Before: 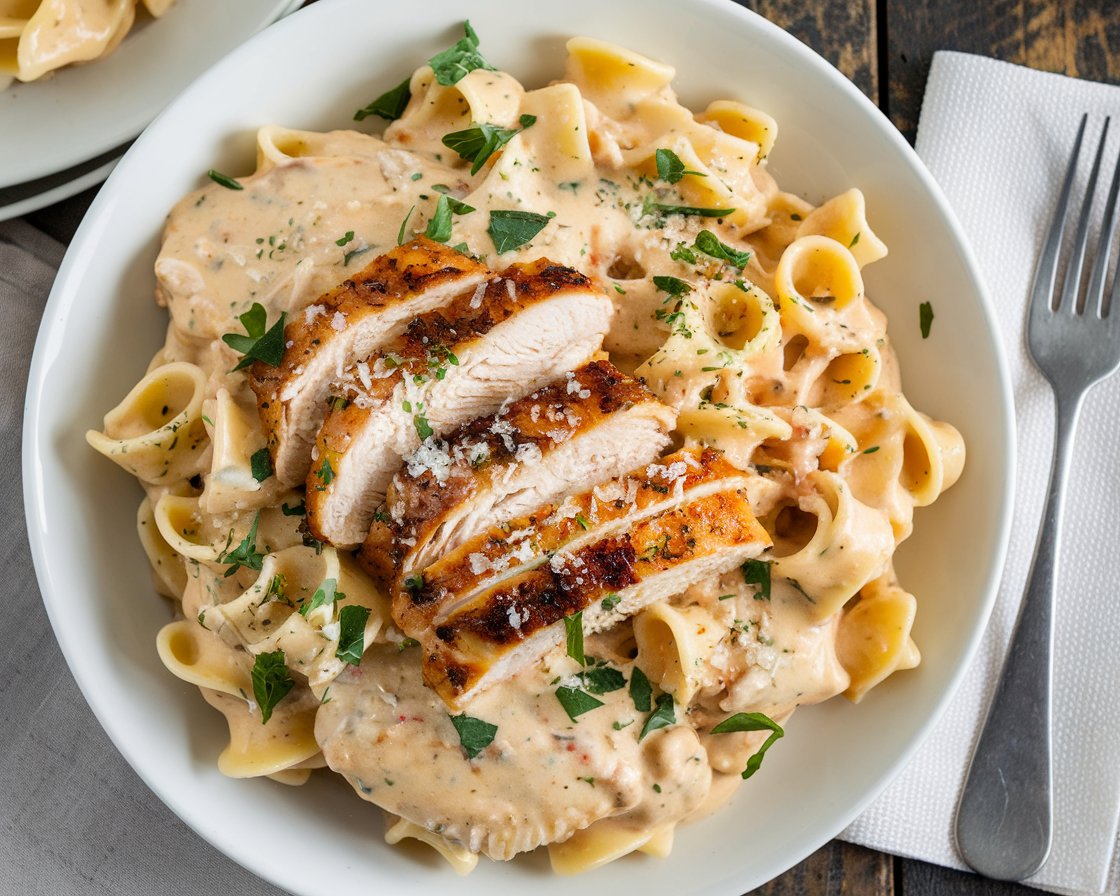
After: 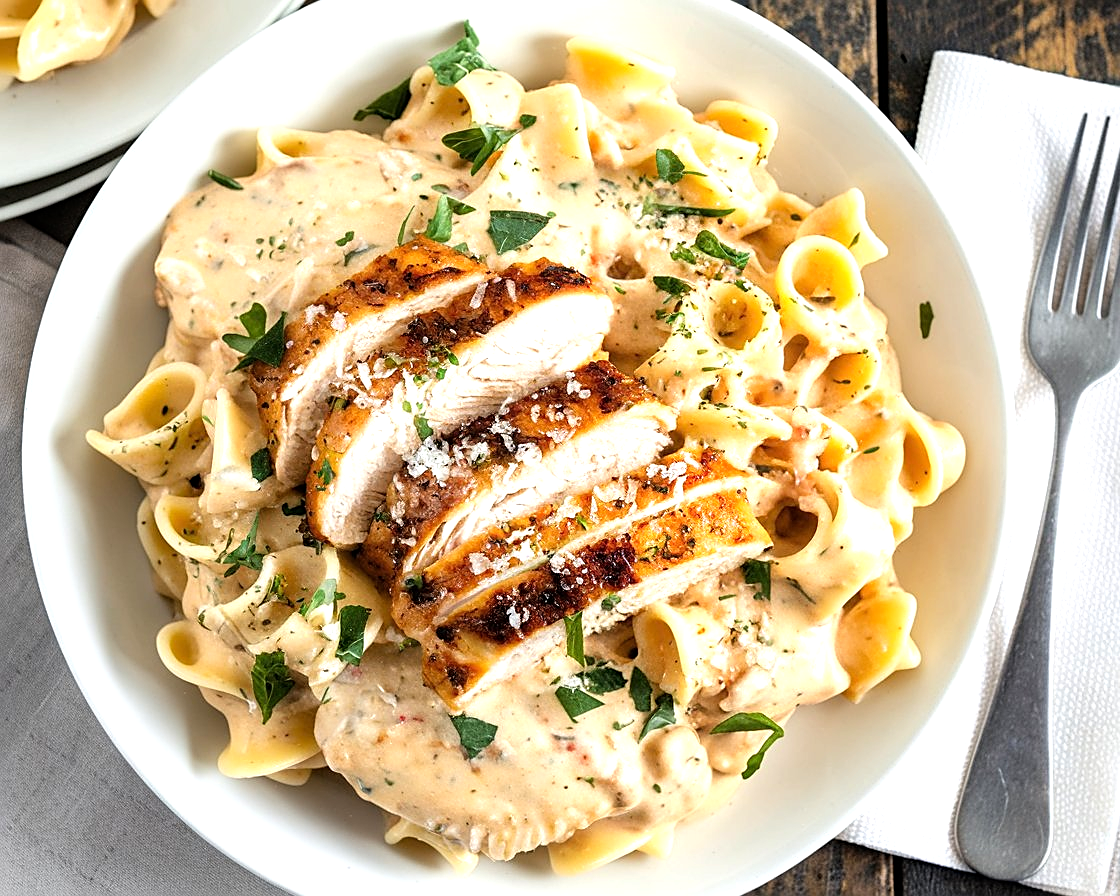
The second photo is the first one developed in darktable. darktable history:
sharpen: on, module defaults
tone equalizer: -8 EV -0.76 EV, -7 EV -0.68 EV, -6 EV -0.591 EV, -5 EV -0.392 EV, -3 EV 0.382 EV, -2 EV 0.6 EV, -1 EV 0.674 EV, +0 EV 0.756 EV
